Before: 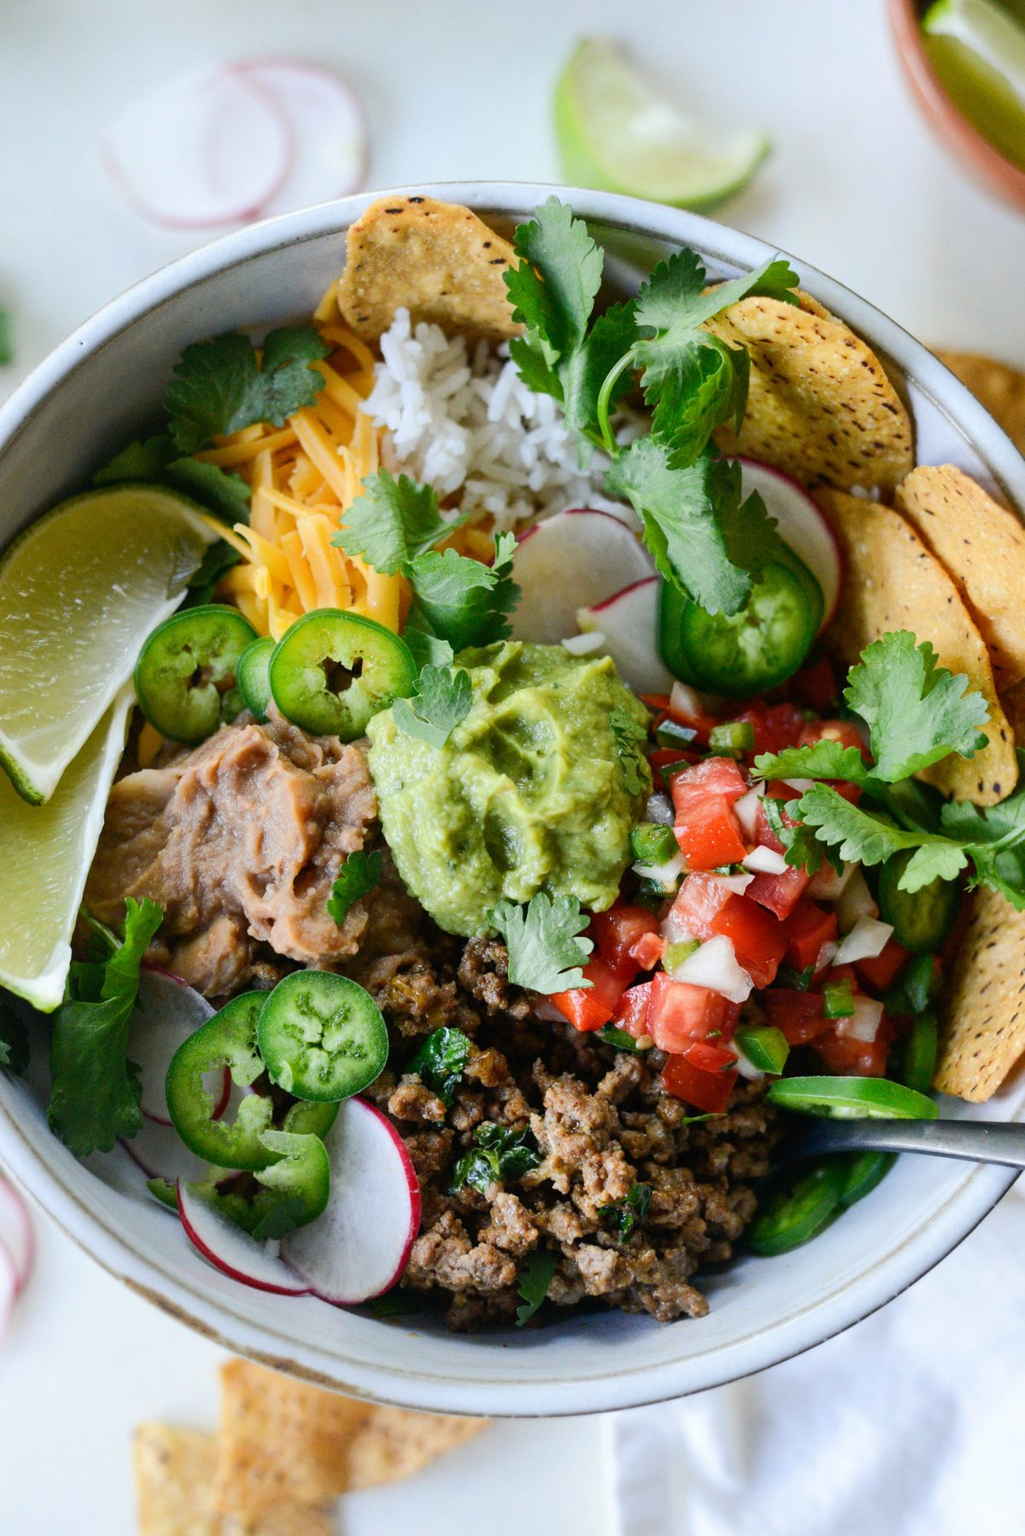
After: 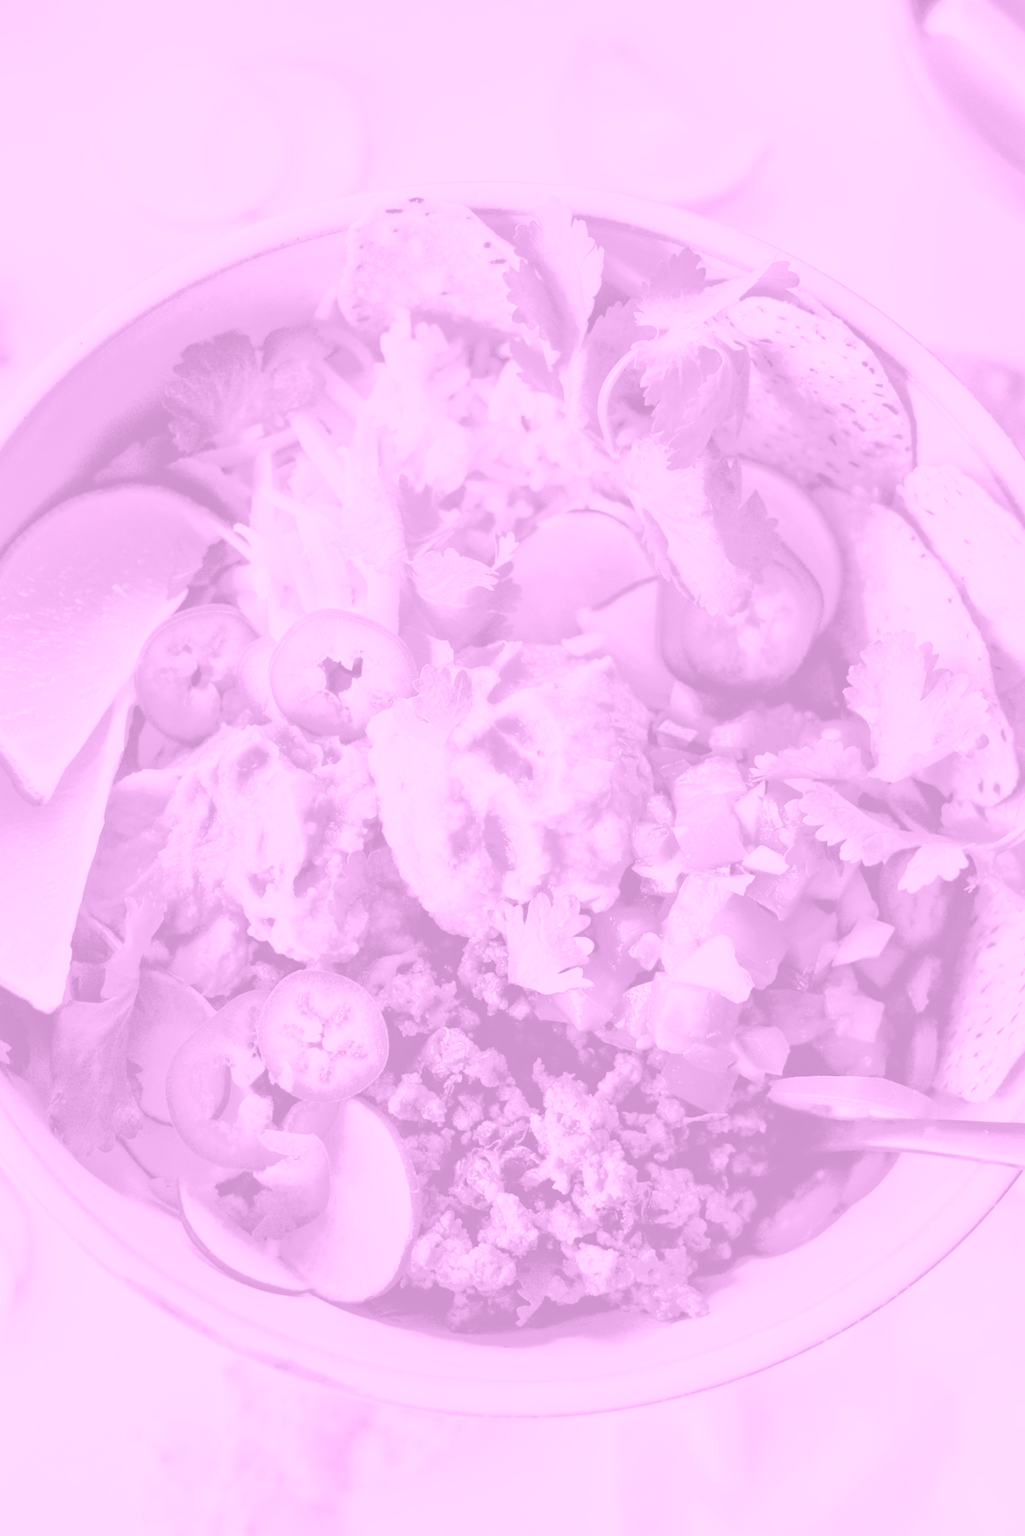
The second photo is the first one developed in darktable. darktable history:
filmic rgb: black relative exposure -14.19 EV, white relative exposure 3.39 EV, hardness 7.89, preserve chrominance max RGB
exposure: exposure 0.078 EV, compensate highlight preservation false
colorize: hue 331.2°, saturation 75%, source mix 30.28%, lightness 70.52%, version 1
color calibration: illuminant custom, x 0.39, y 0.392, temperature 3856.94 K
tone equalizer: -8 EV -0.528 EV, -7 EV -0.319 EV, -6 EV -0.083 EV, -5 EV 0.413 EV, -4 EV 0.985 EV, -3 EV 0.791 EV, -2 EV -0.01 EV, -1 EV 0.14 EV, +0 EV -0.012 EV, smoothing 1
